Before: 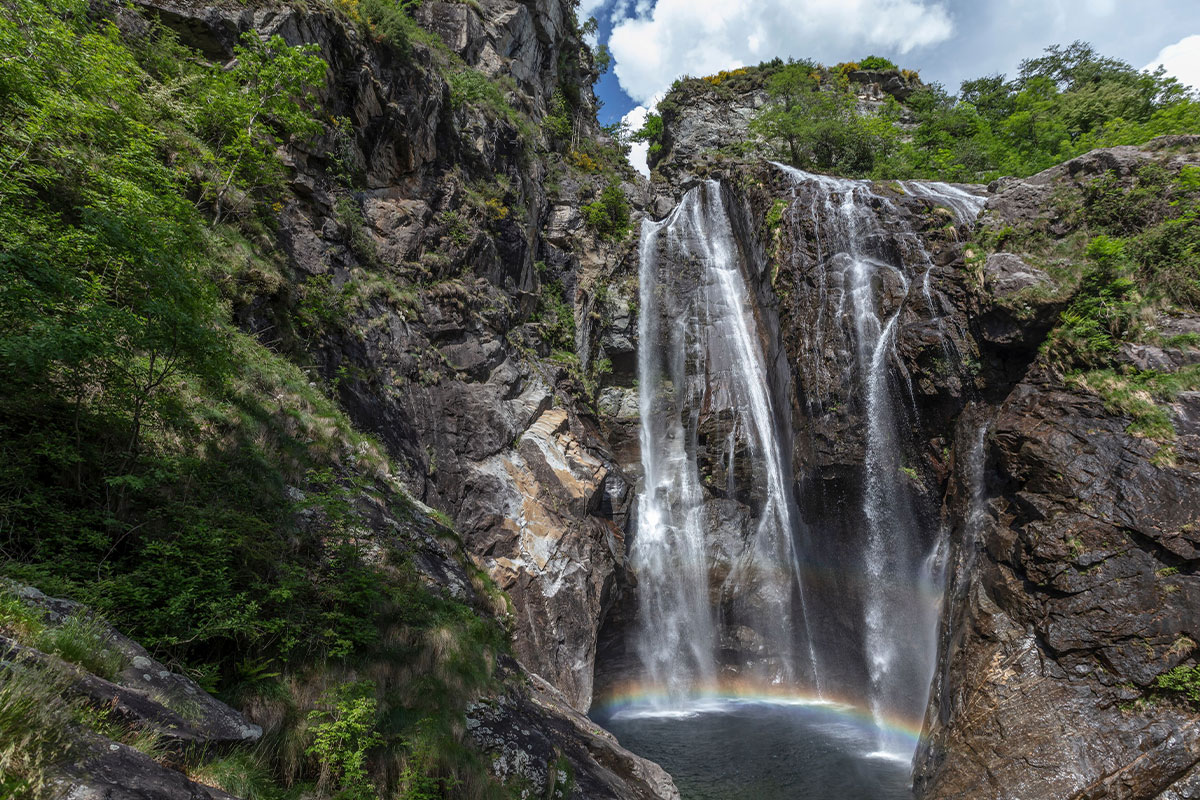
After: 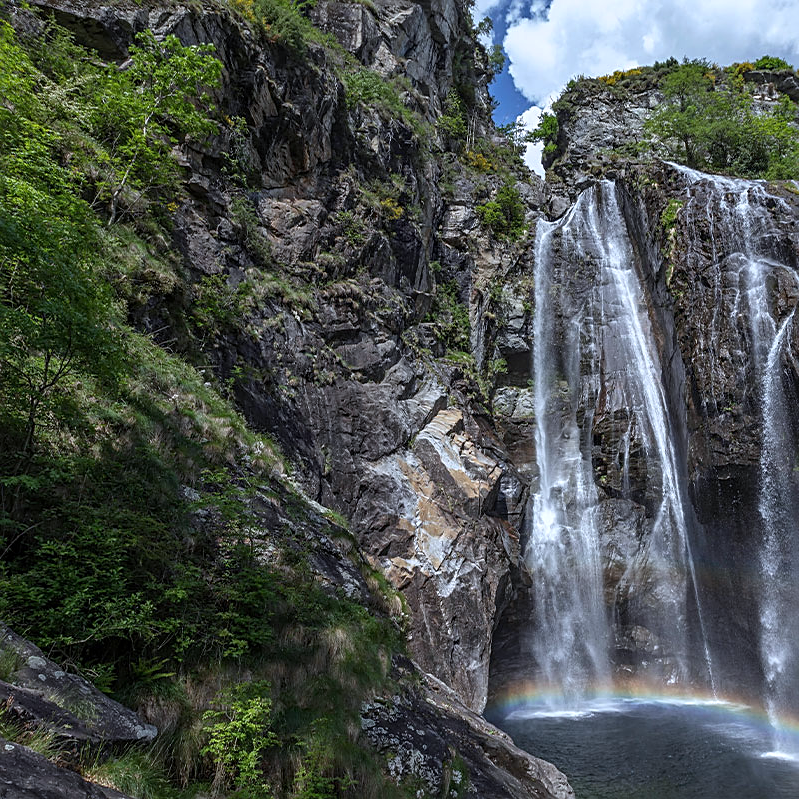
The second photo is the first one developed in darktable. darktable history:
white balance: red 0.954, blue 1.079
crop and rotate: left 8.786%, right 24.548%
sharpen: on, module defaults
